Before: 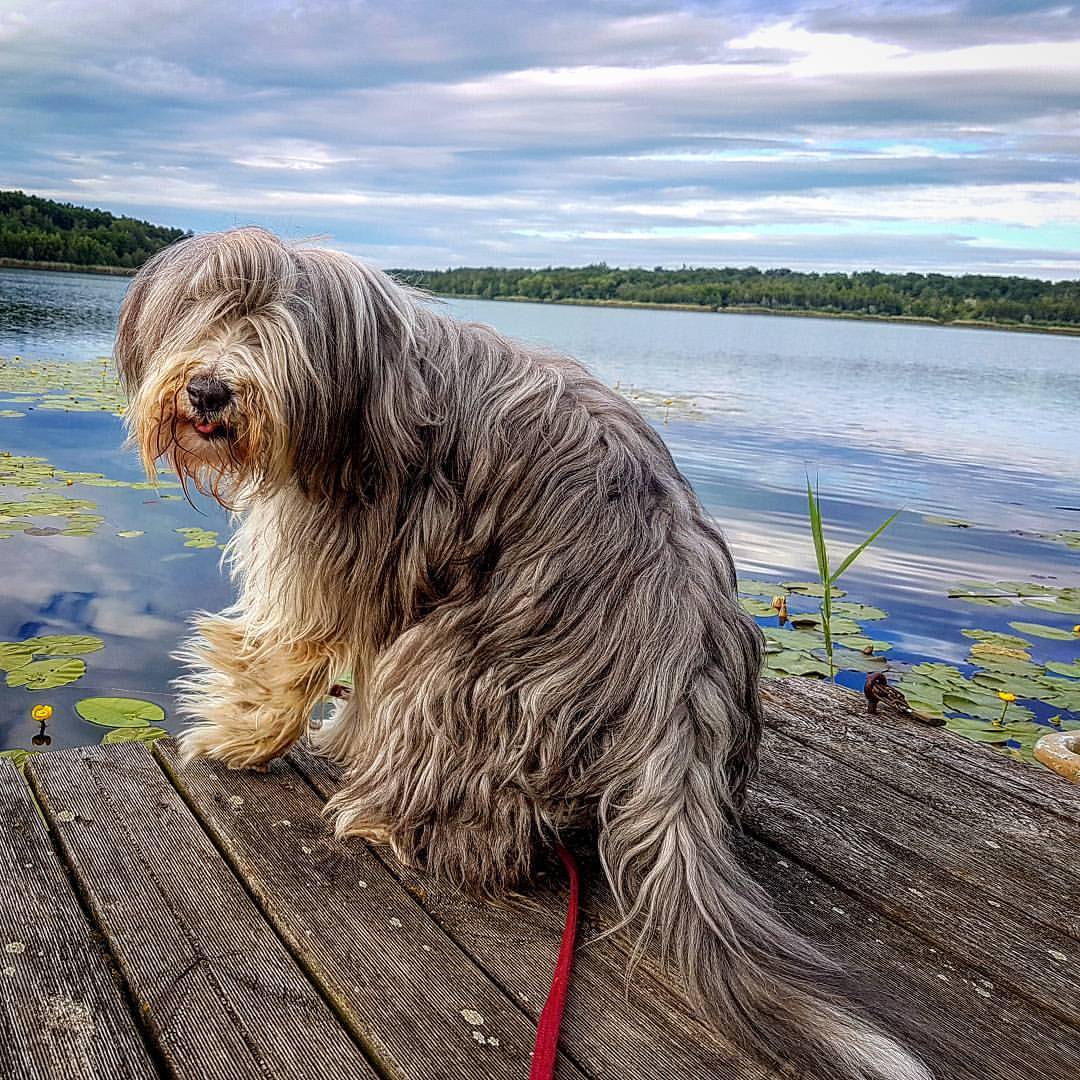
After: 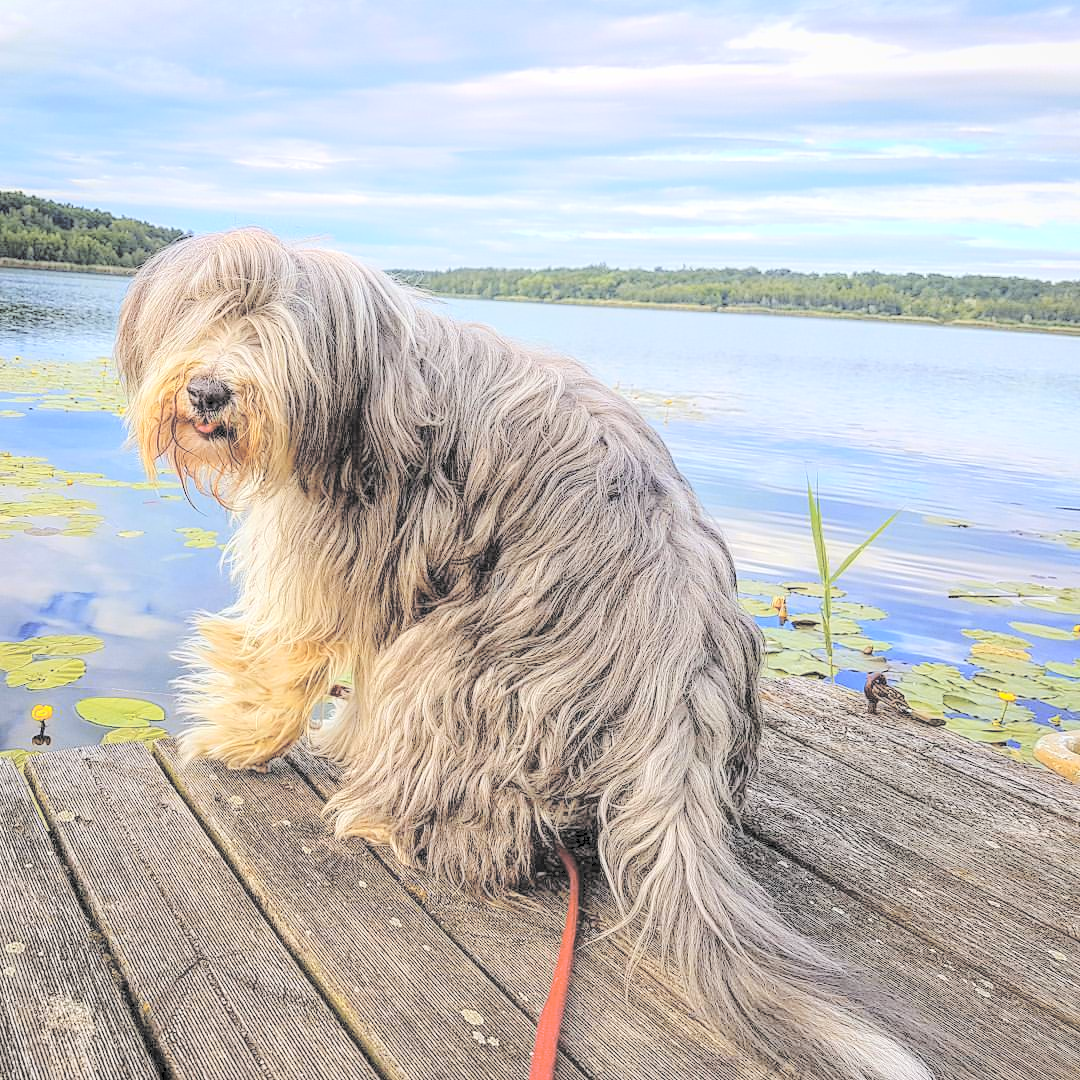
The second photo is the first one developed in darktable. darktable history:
contrast brightness saturation: brightness 1
color contrast: green-magenta contrast 0.8, blue-yellow contrast 1.1, unbound 0
